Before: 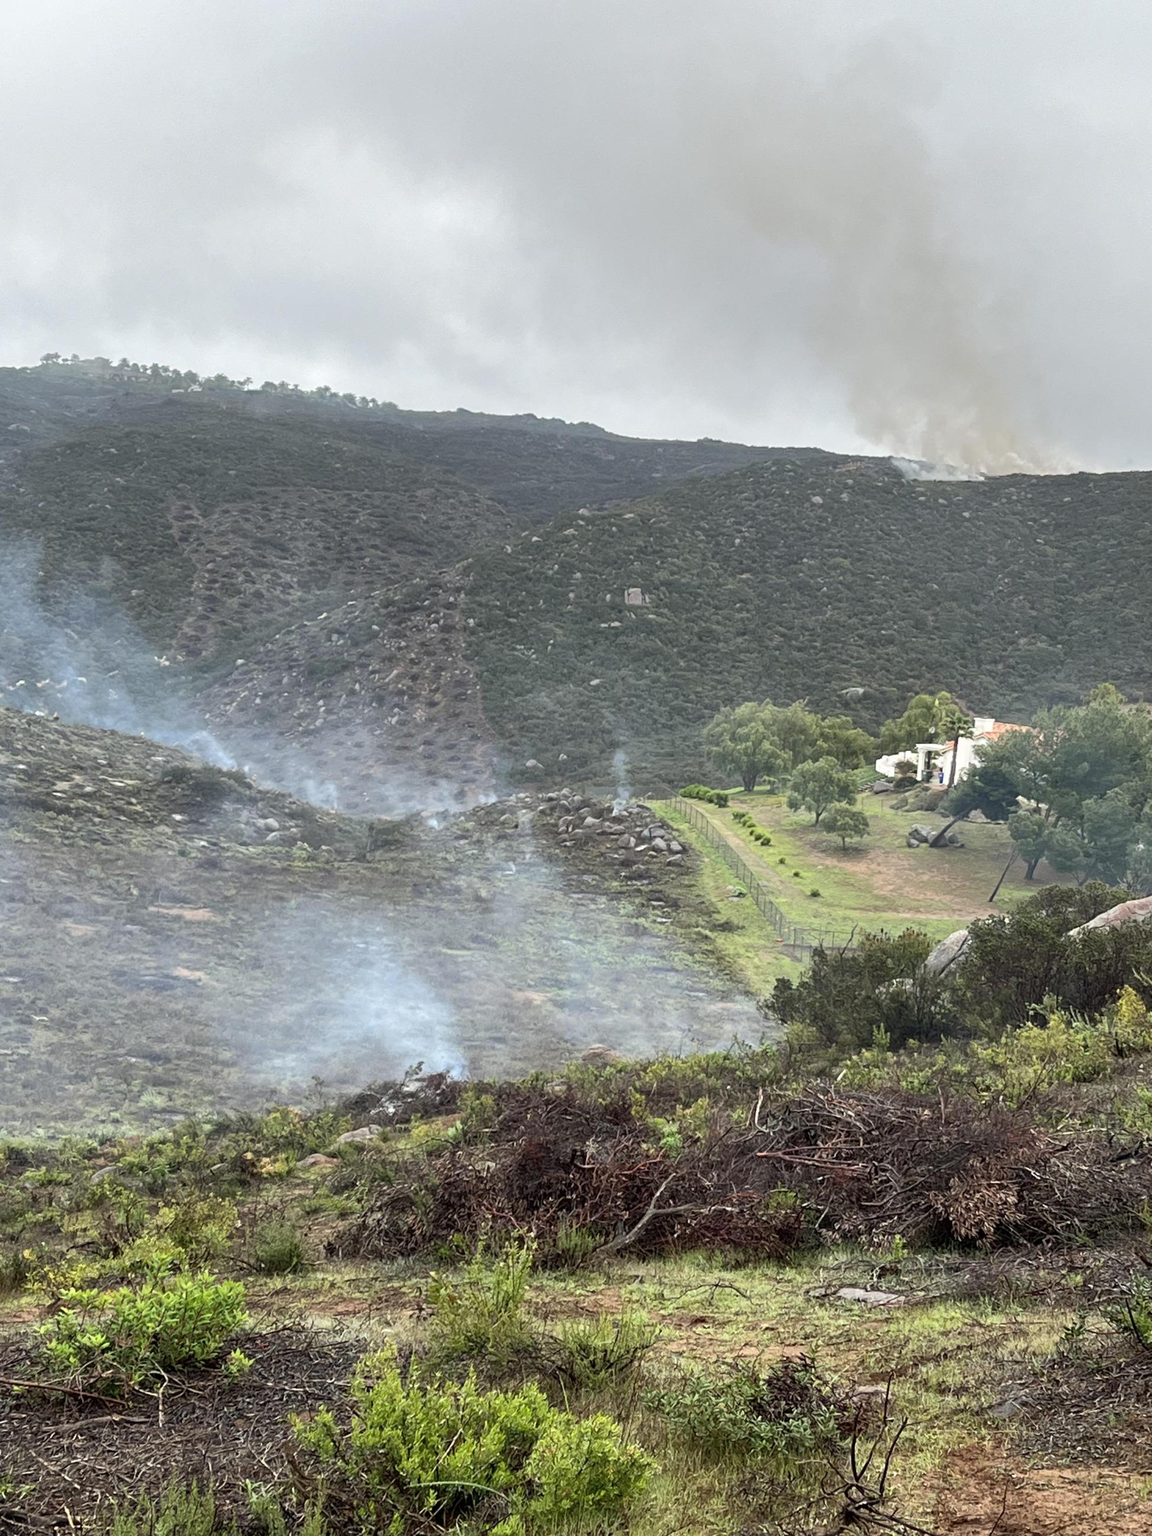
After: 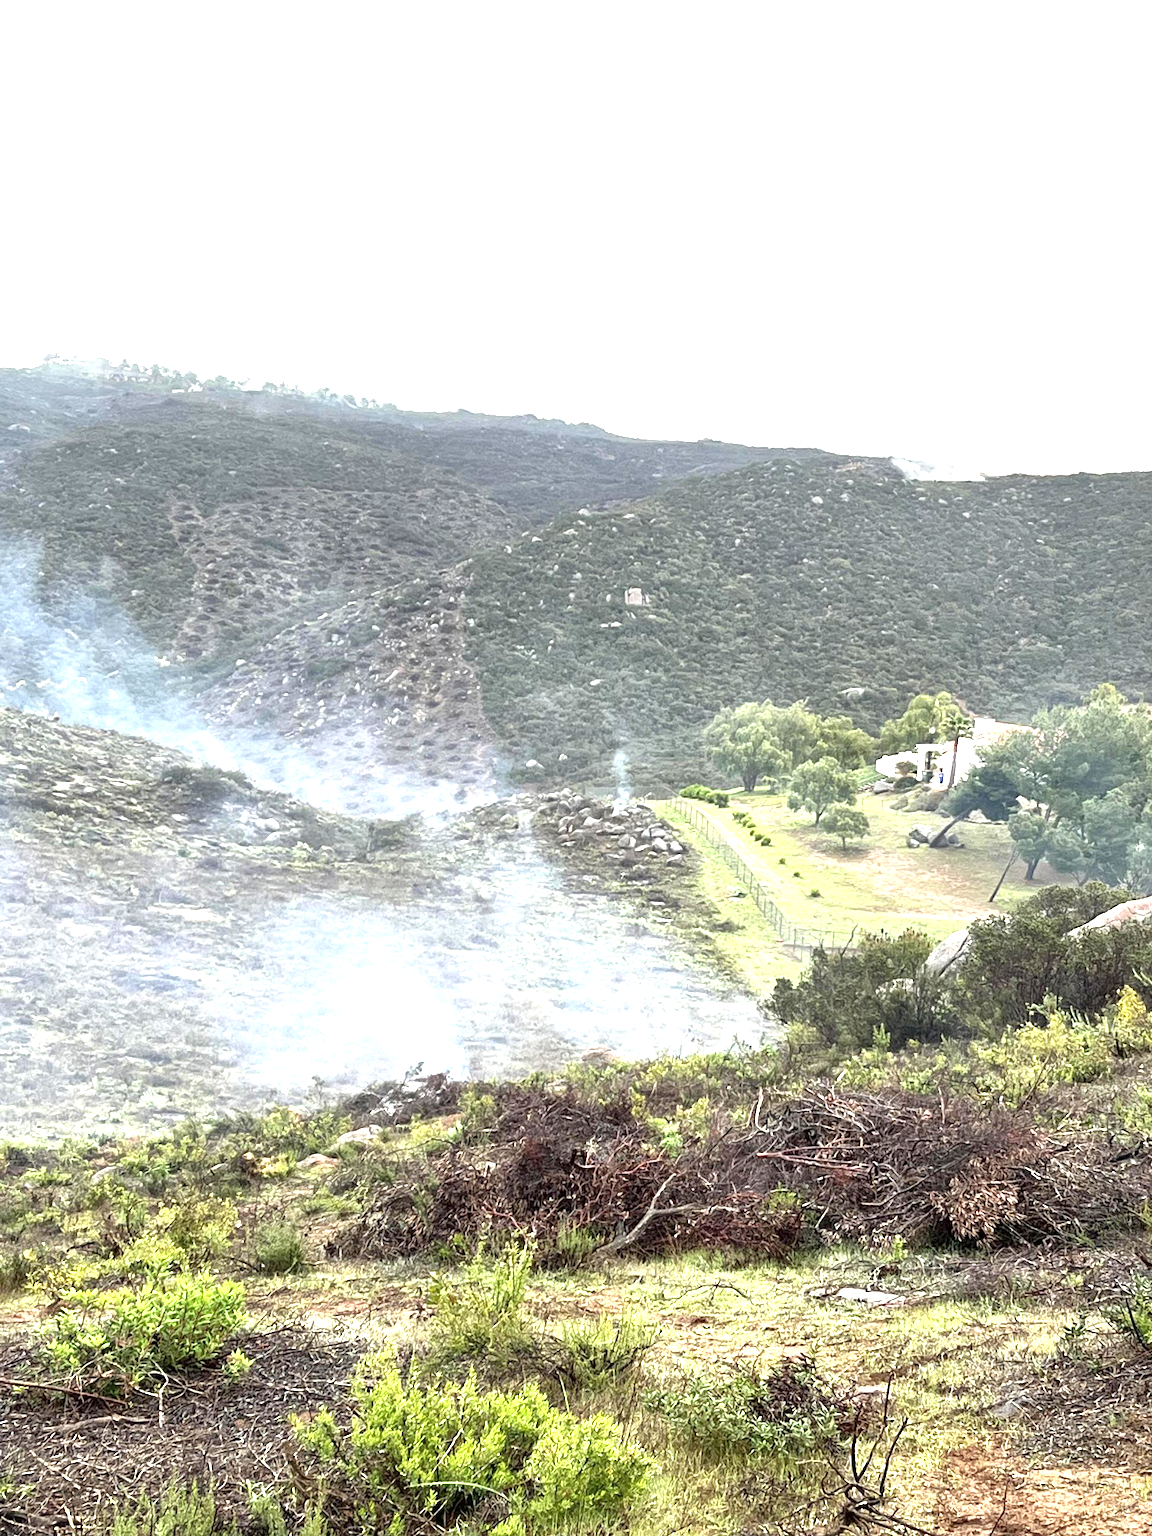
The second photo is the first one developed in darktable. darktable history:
local contrast: mode bilateral grid, contrast 20, coarseness 50, detail 120%, midtone range 0.2
exposure: black level correction 0, exposure 1.3 EV, compensate highlight preservation false
